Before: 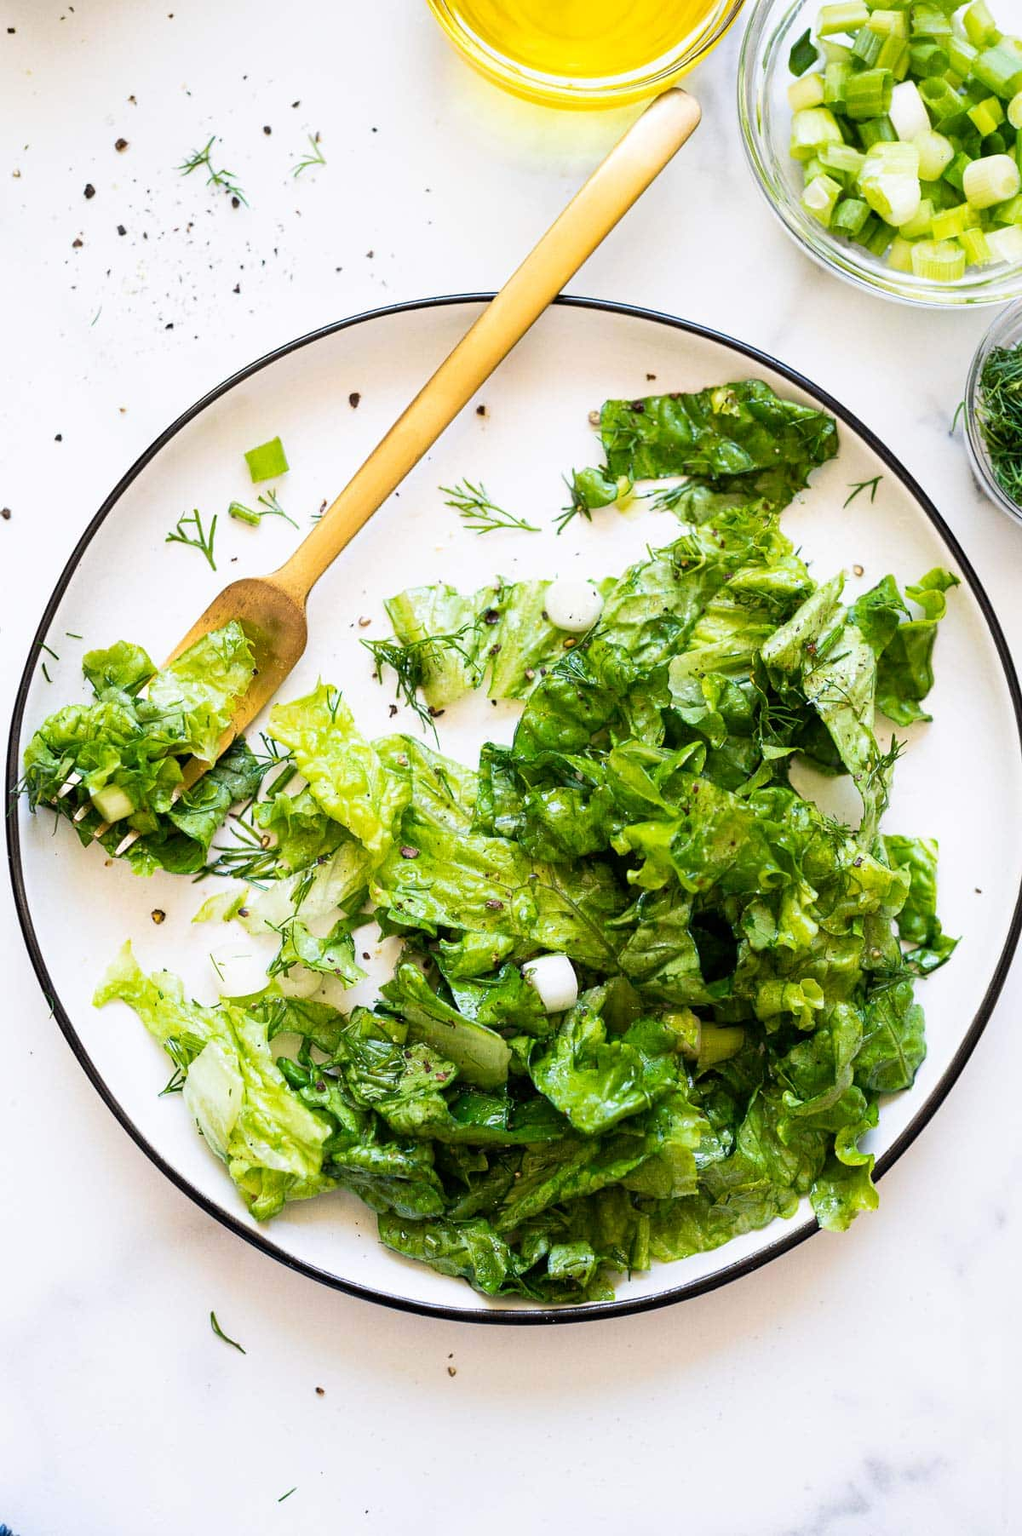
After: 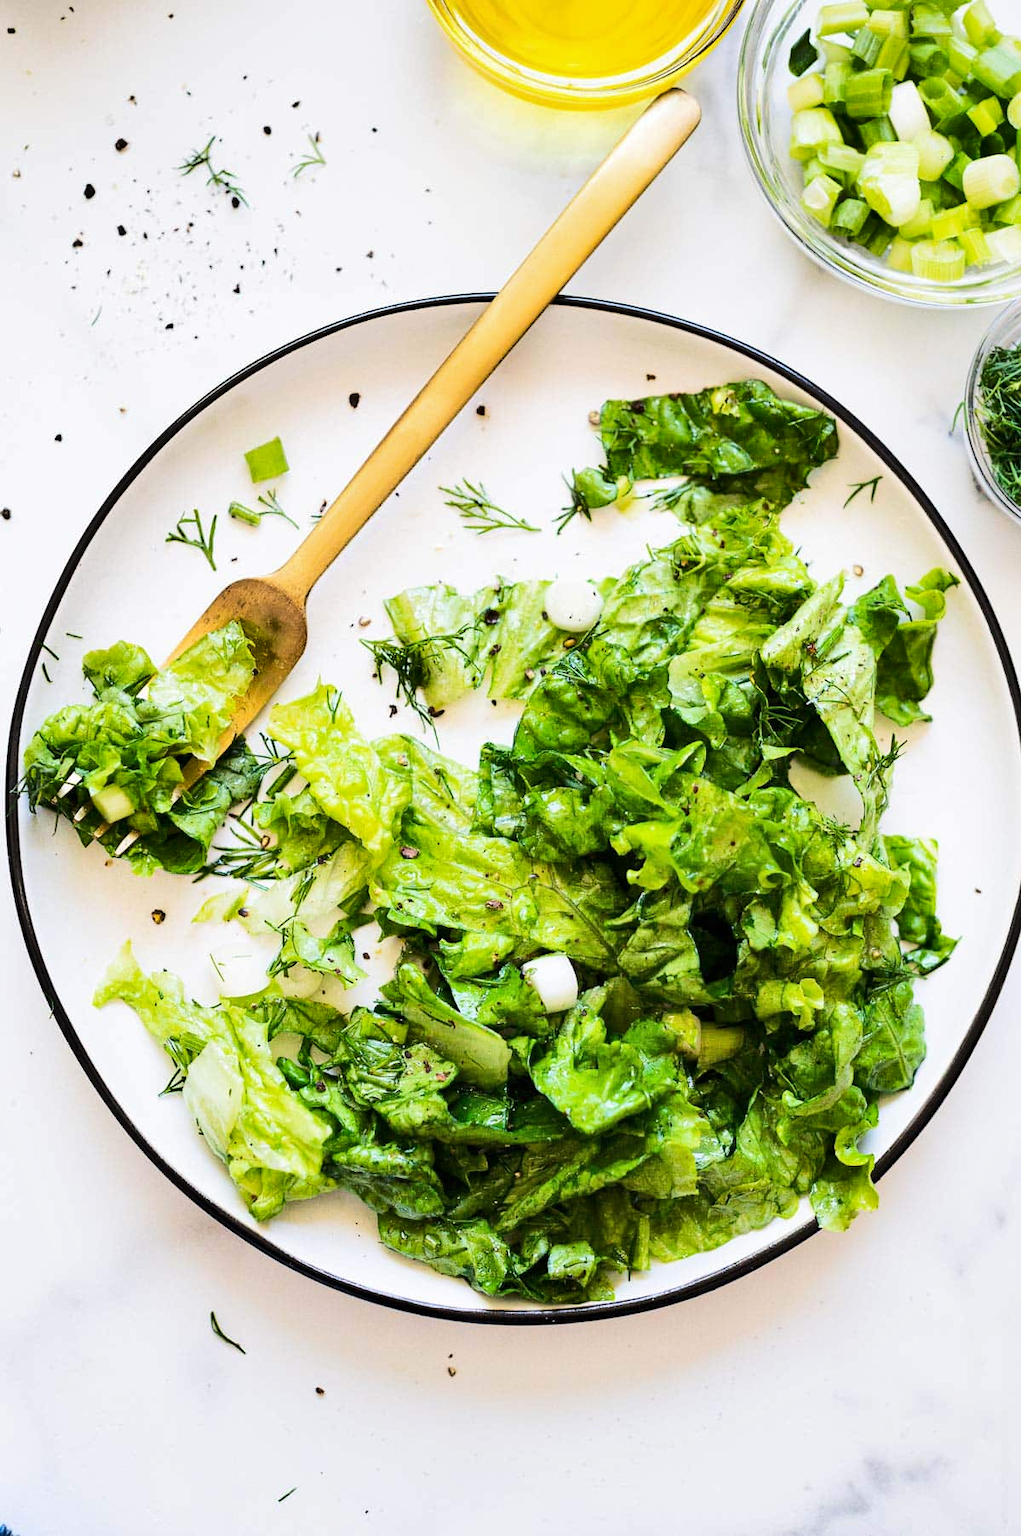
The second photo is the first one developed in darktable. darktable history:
shadows and highlights: highlights color adjustment 0%, low approximation 0.01, soften with gaussian
rgb curve: curves: ch0 [(0, 0) (0.284, 0.292) (0.505, 0.644) (1, 1)], compensate middle gray true
